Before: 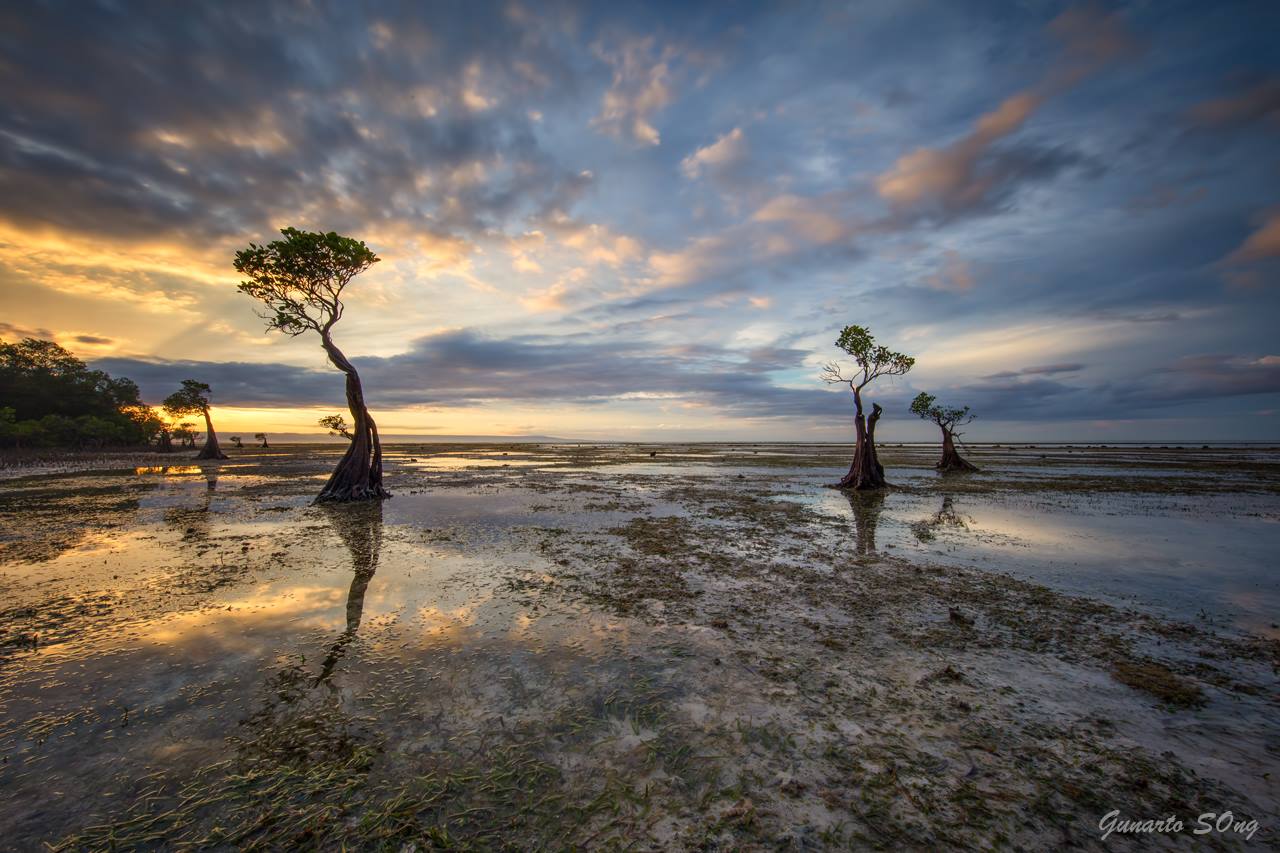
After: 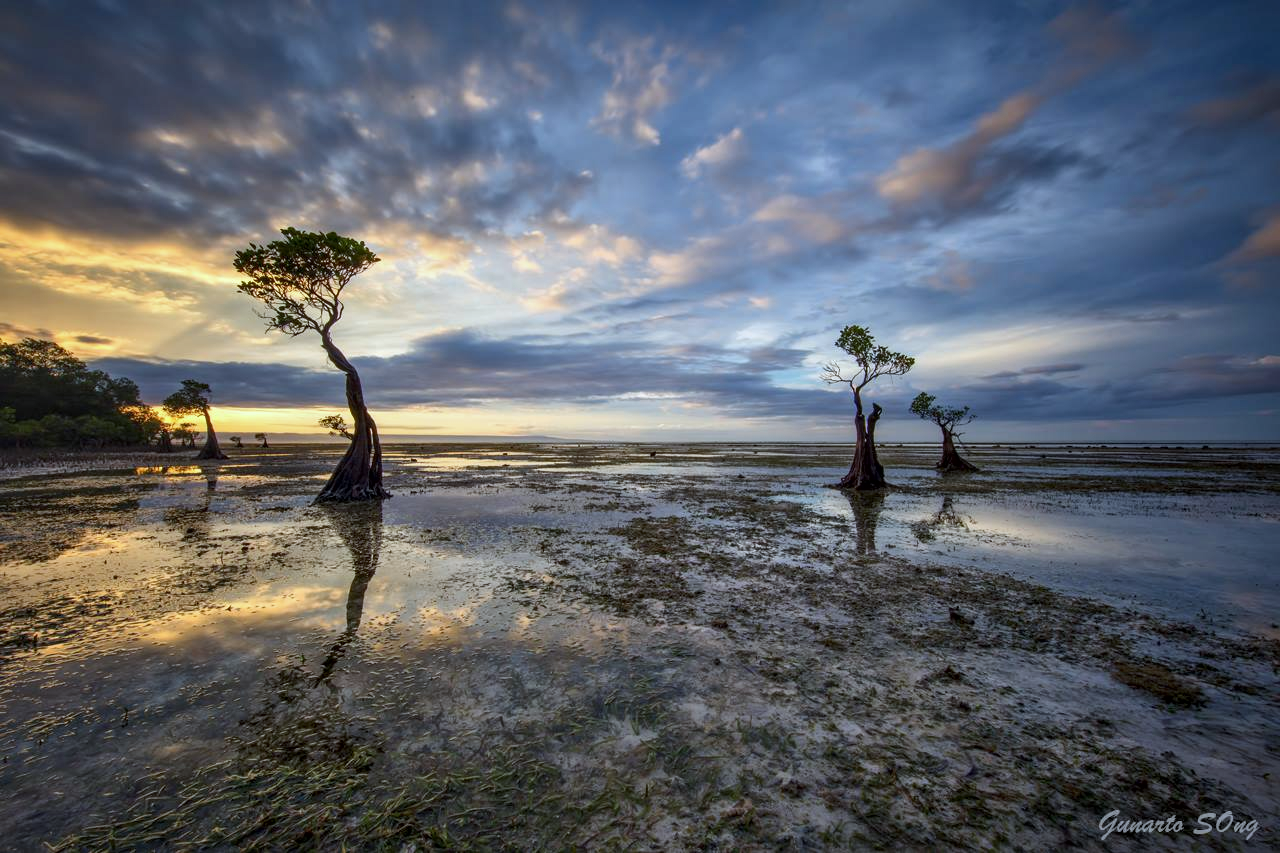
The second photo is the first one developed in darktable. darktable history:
local contrast: mode bilateral grid, contrast 30, coarseness 25, midtone range 0.2
white balance: red 0.924, blue 1.095
